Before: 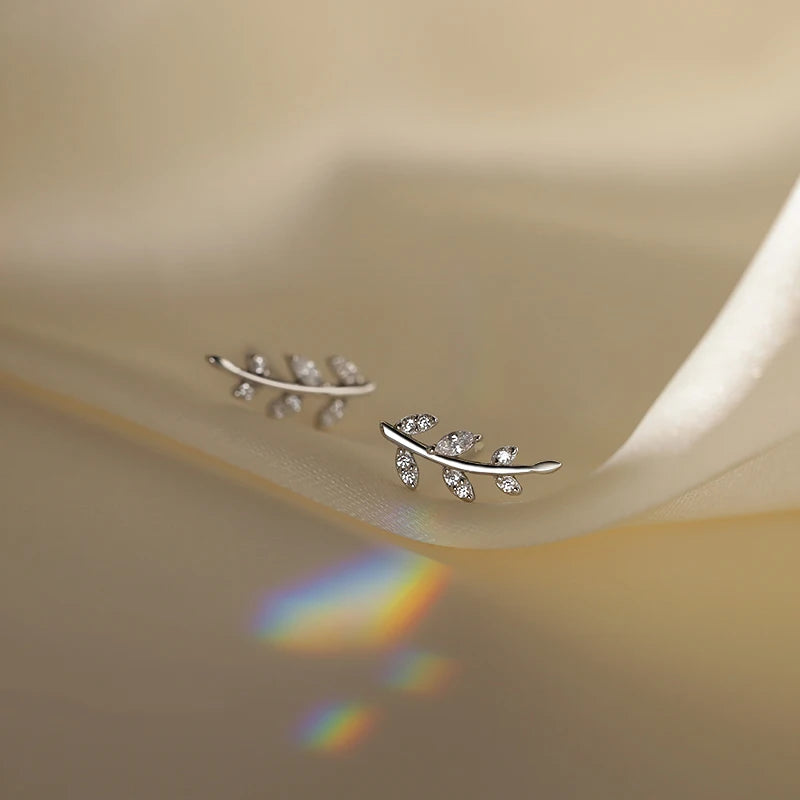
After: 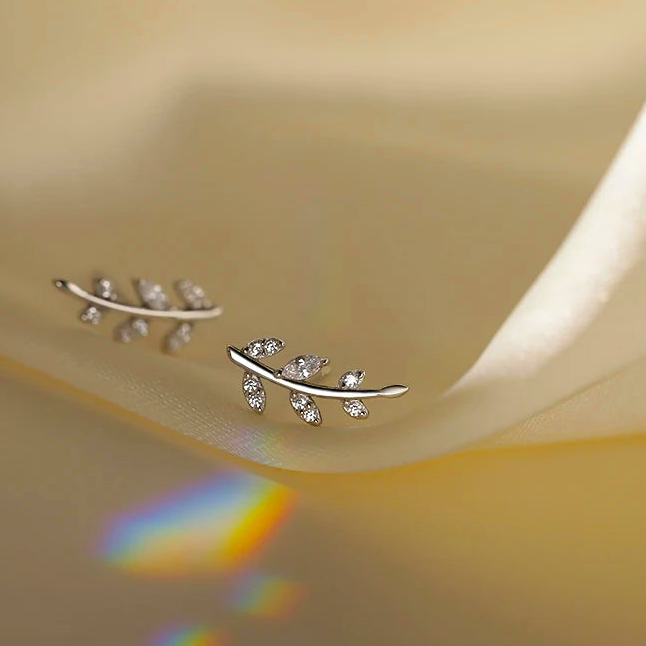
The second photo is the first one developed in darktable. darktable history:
crop: left 19.159%, top 9.58%, bottom 9.58%
color balance rgb: perceptual saturation grading › global saturation 30%, global vibrance 20%
